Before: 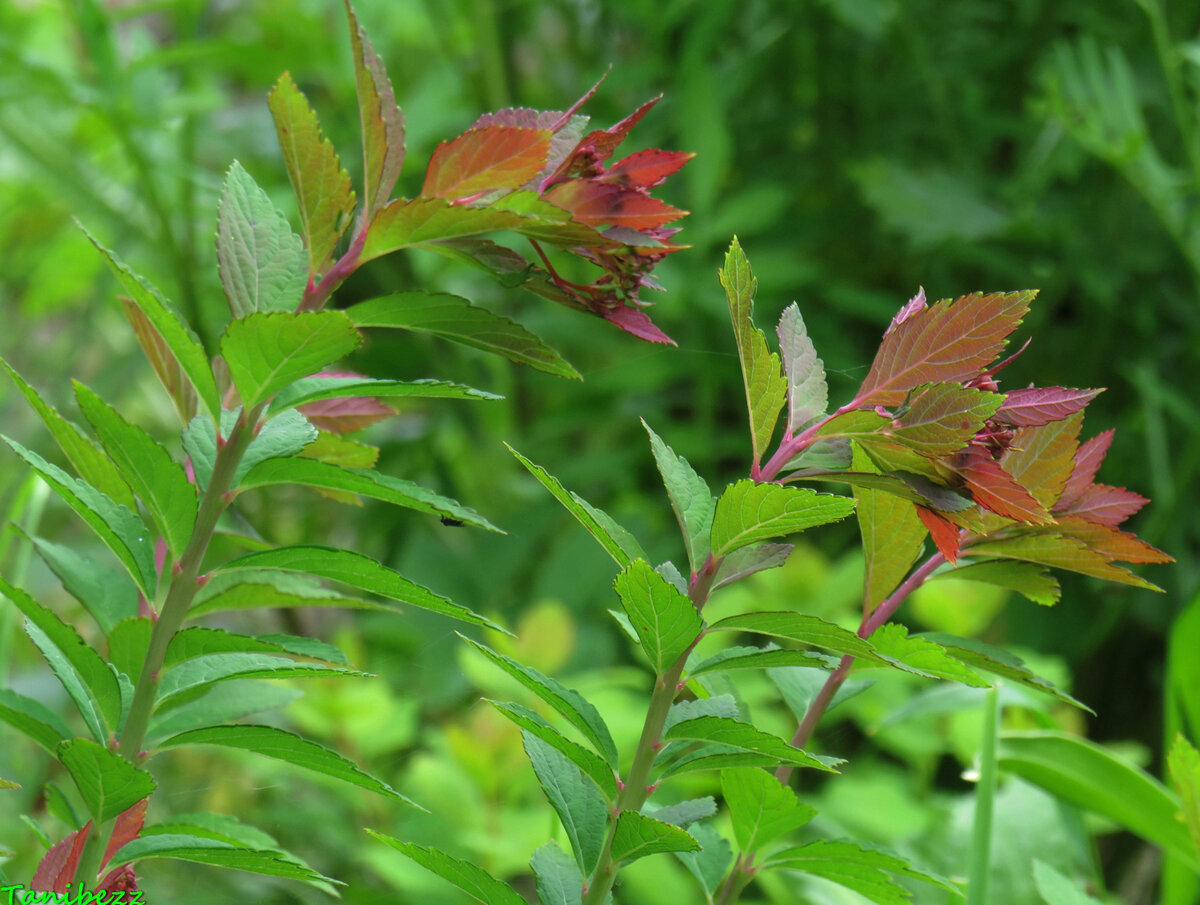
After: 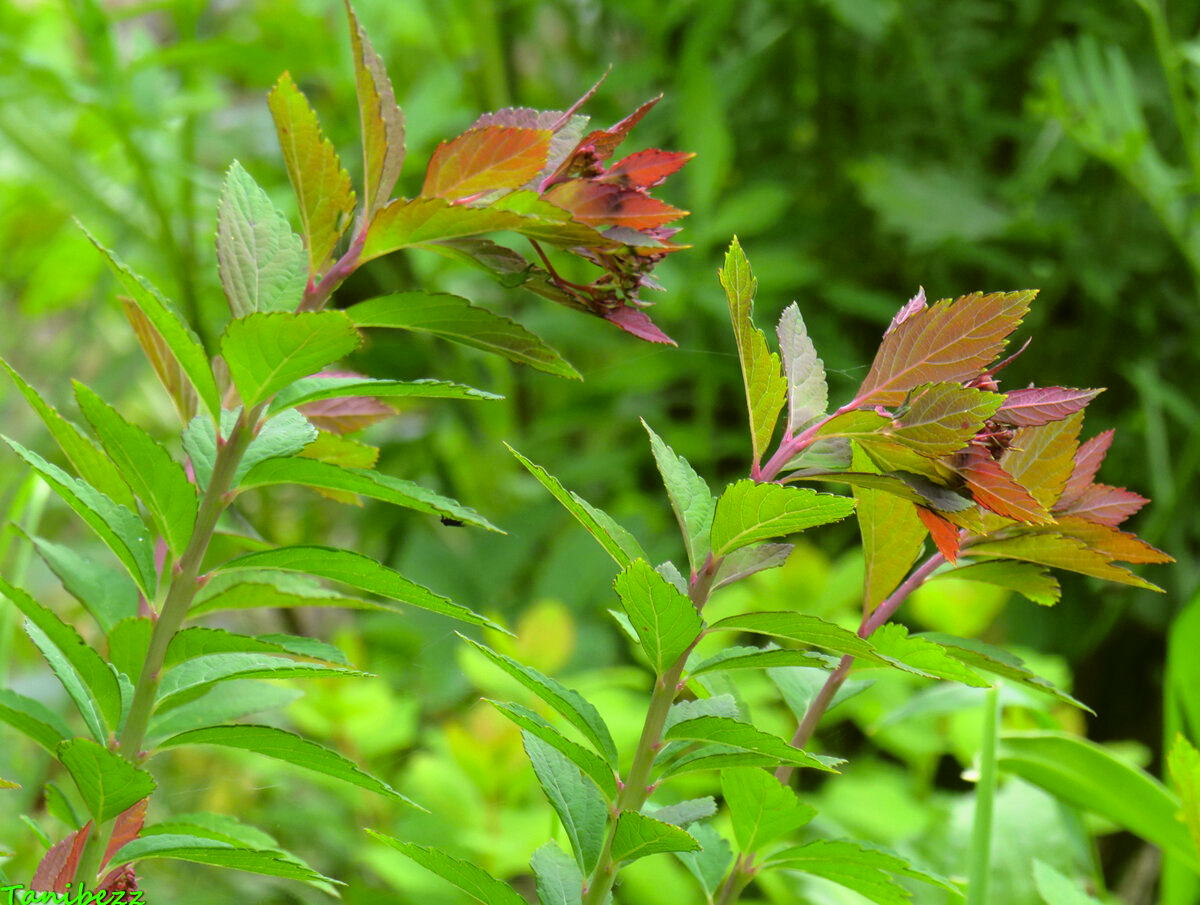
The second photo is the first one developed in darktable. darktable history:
tone curve: curves: ch0 [(0, 0.013) (0.129, 0.1) (0.327, 0.382) (0.489, 0.573) (0.66, 0.748) (0.858, 0.926) (1, 0.977)]; ch1 [(0, 0) (0.353, 0.344) (0.45, 0.46) (0.498, 0.498) (0.521, 0.512) (0.563, 0.559) (0.592, 0.578) (0.647, 0.657) (1, 1)]; ch2 [(0, 0) (0.333, 0.346) (0.375, 0.375) (0.424, 0.43) (0.476, 0.492) (0.502, 0.502) (0.524, 0.531) (0.579, 0.61) (0.612, 0.644) (0.66, 0.715) (1, 1)], color space Lab, independent channels, preserve colors none
